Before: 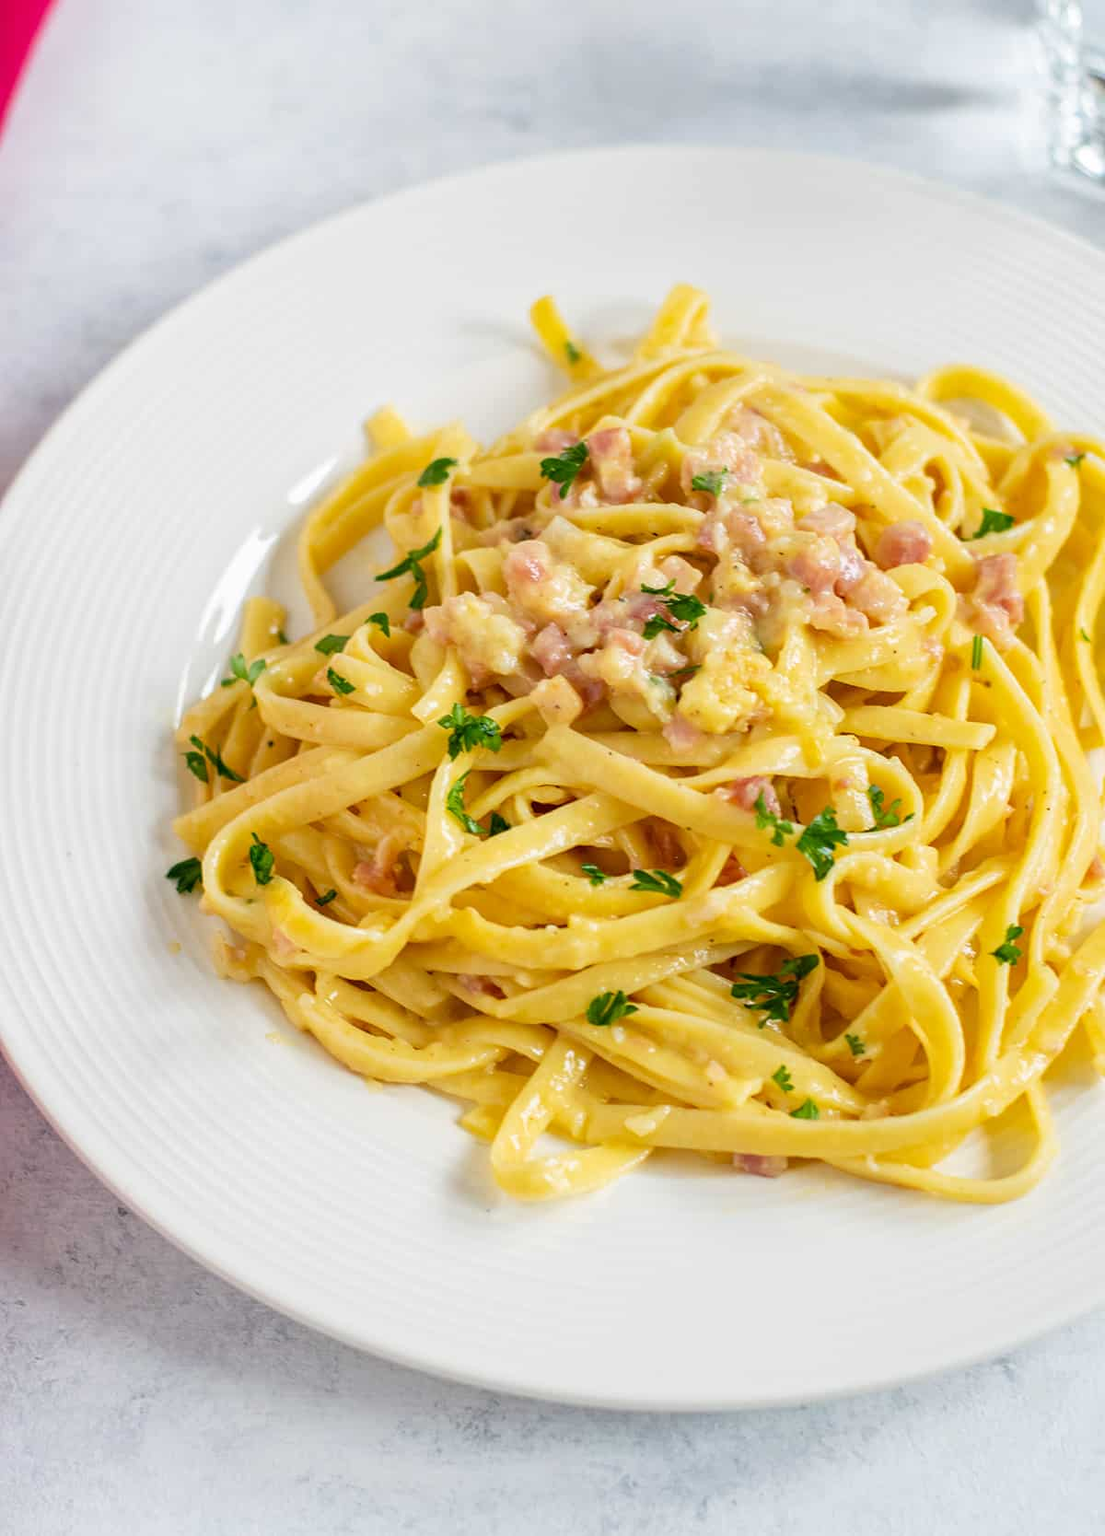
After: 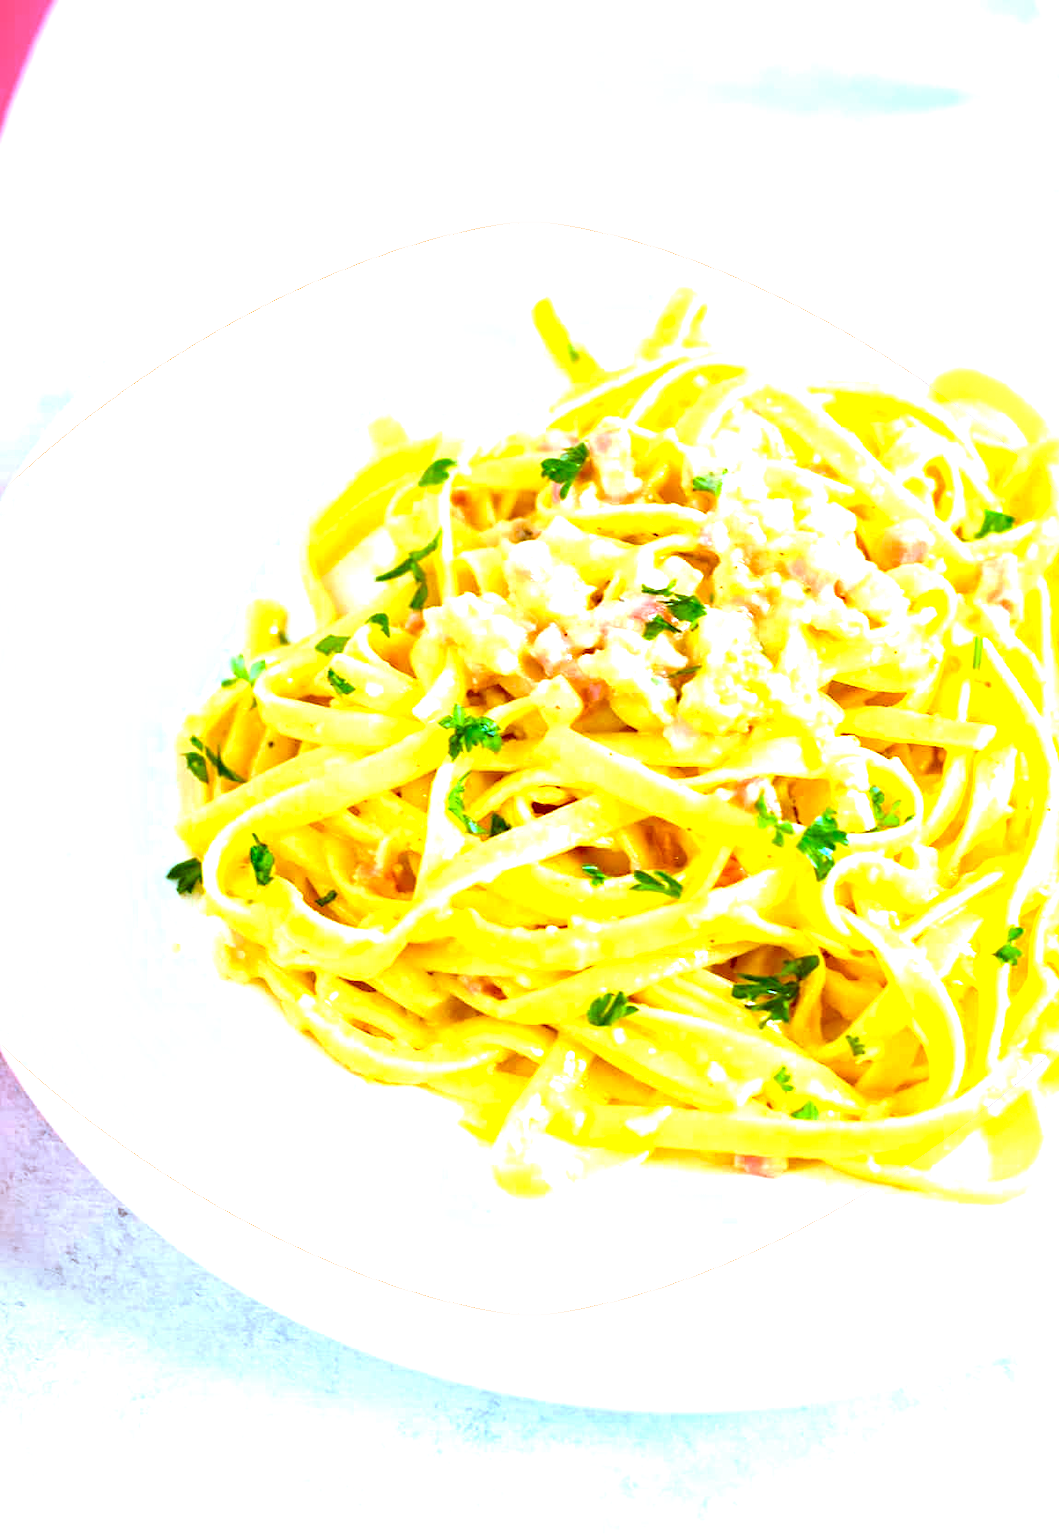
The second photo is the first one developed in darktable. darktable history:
crop: right 4.126%, bottom 0.031%
color balance rgb: perceptual saturation grading › global saturation 30%, global vibrance 20%
color calibration: illuminant as shot in camera, x 0.358, y 0.373, temperature 4628.91 K
levels: levels [0, 0.492, 0.984]
color correction: highlights a* -14.62, highlights b* -16.22, shadows a* 10.12, shadows b* 29.4
vignetting: fall-off start 91%, fall-off radius 39.39%, brightness -0.182, saturation -0.3, width/height ratio 1.219, shape 1.3, dithering 8-bit output, unbound false
exposure: black level correction 0, exposure 1.625 EV, compensate exposure bias true, compensate highlight preservation false
